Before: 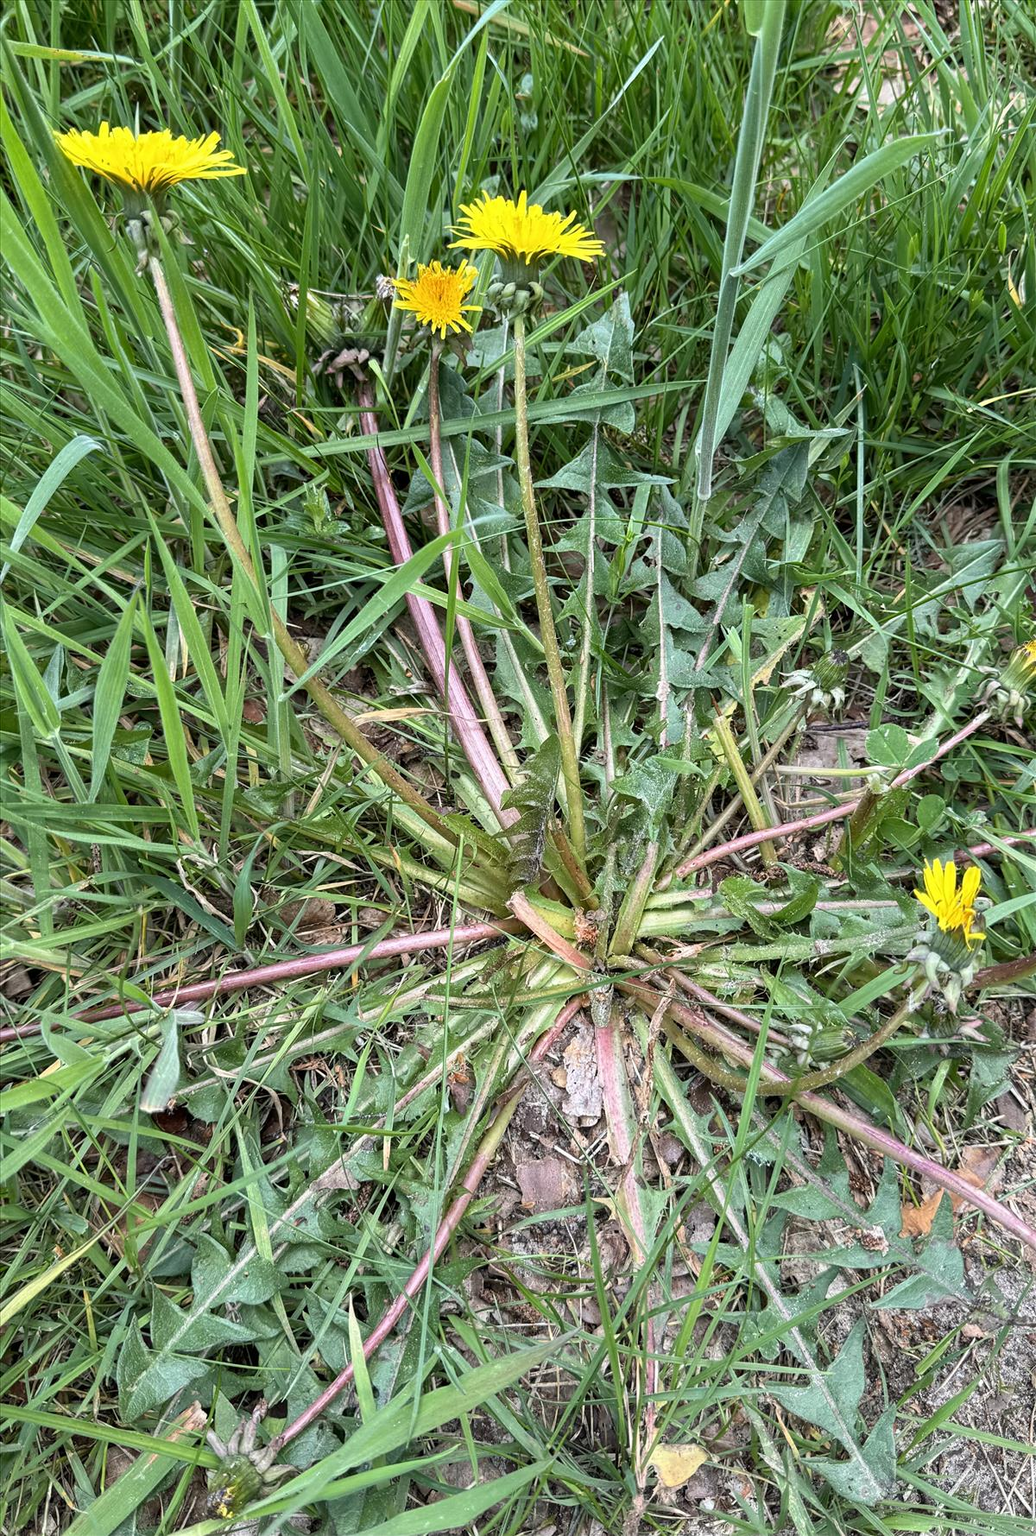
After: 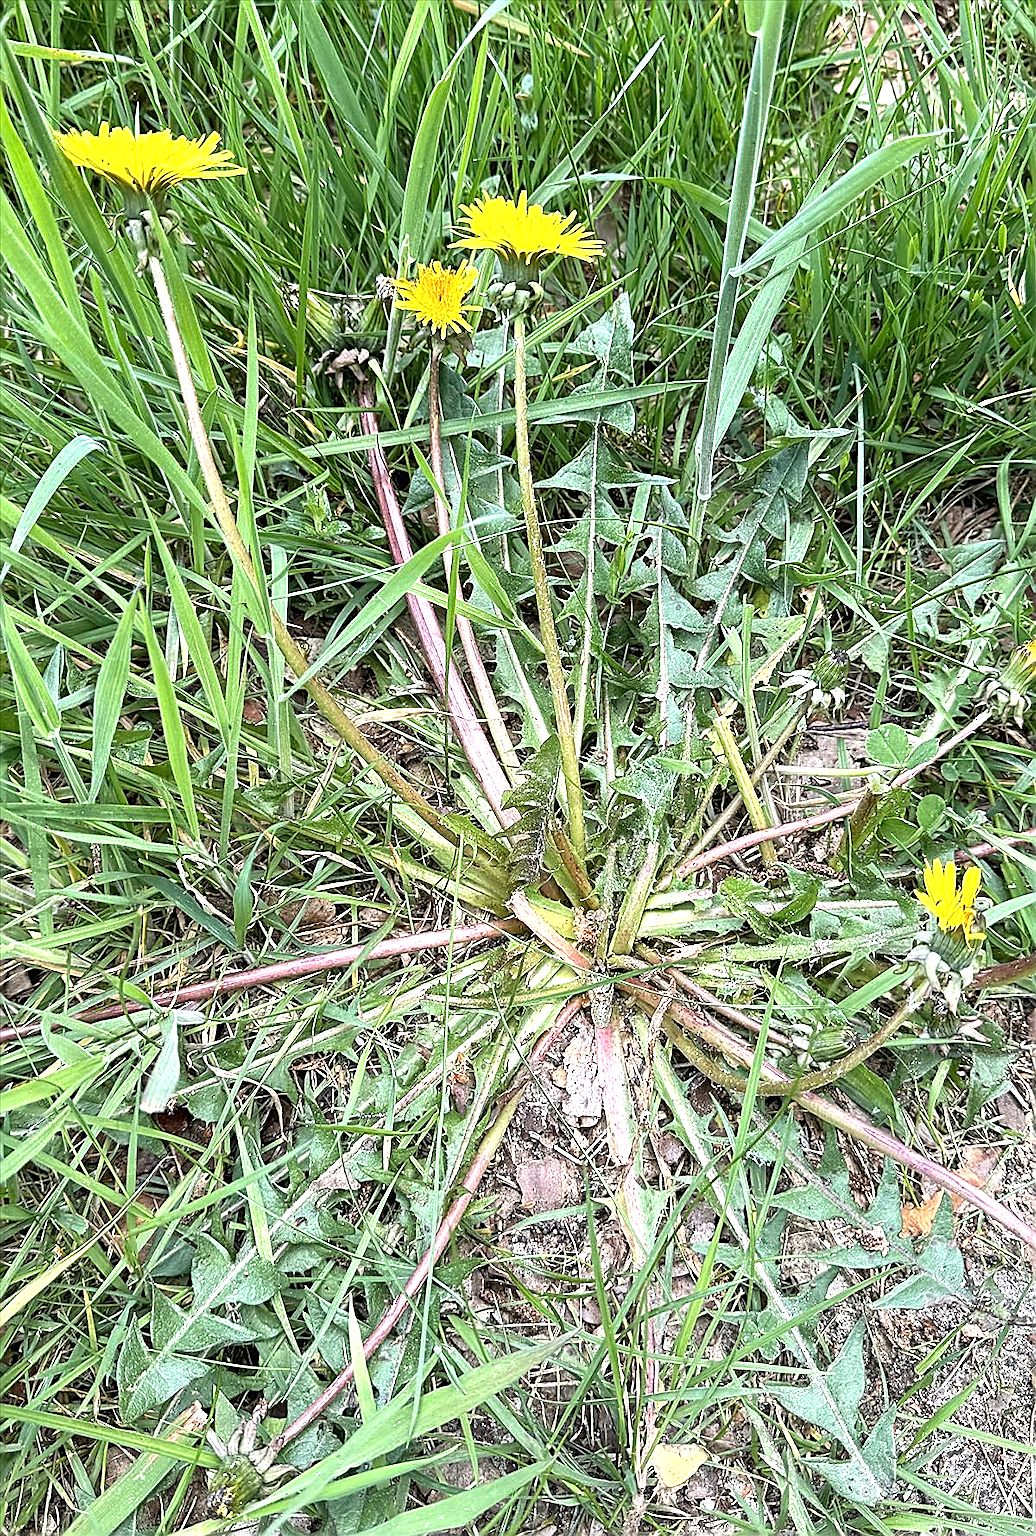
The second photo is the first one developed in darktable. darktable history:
exposure: black level correction 0, exposure 0.697 EV, compensate highlight preservation false
sharpen: radius 1.654, amount 1.286
